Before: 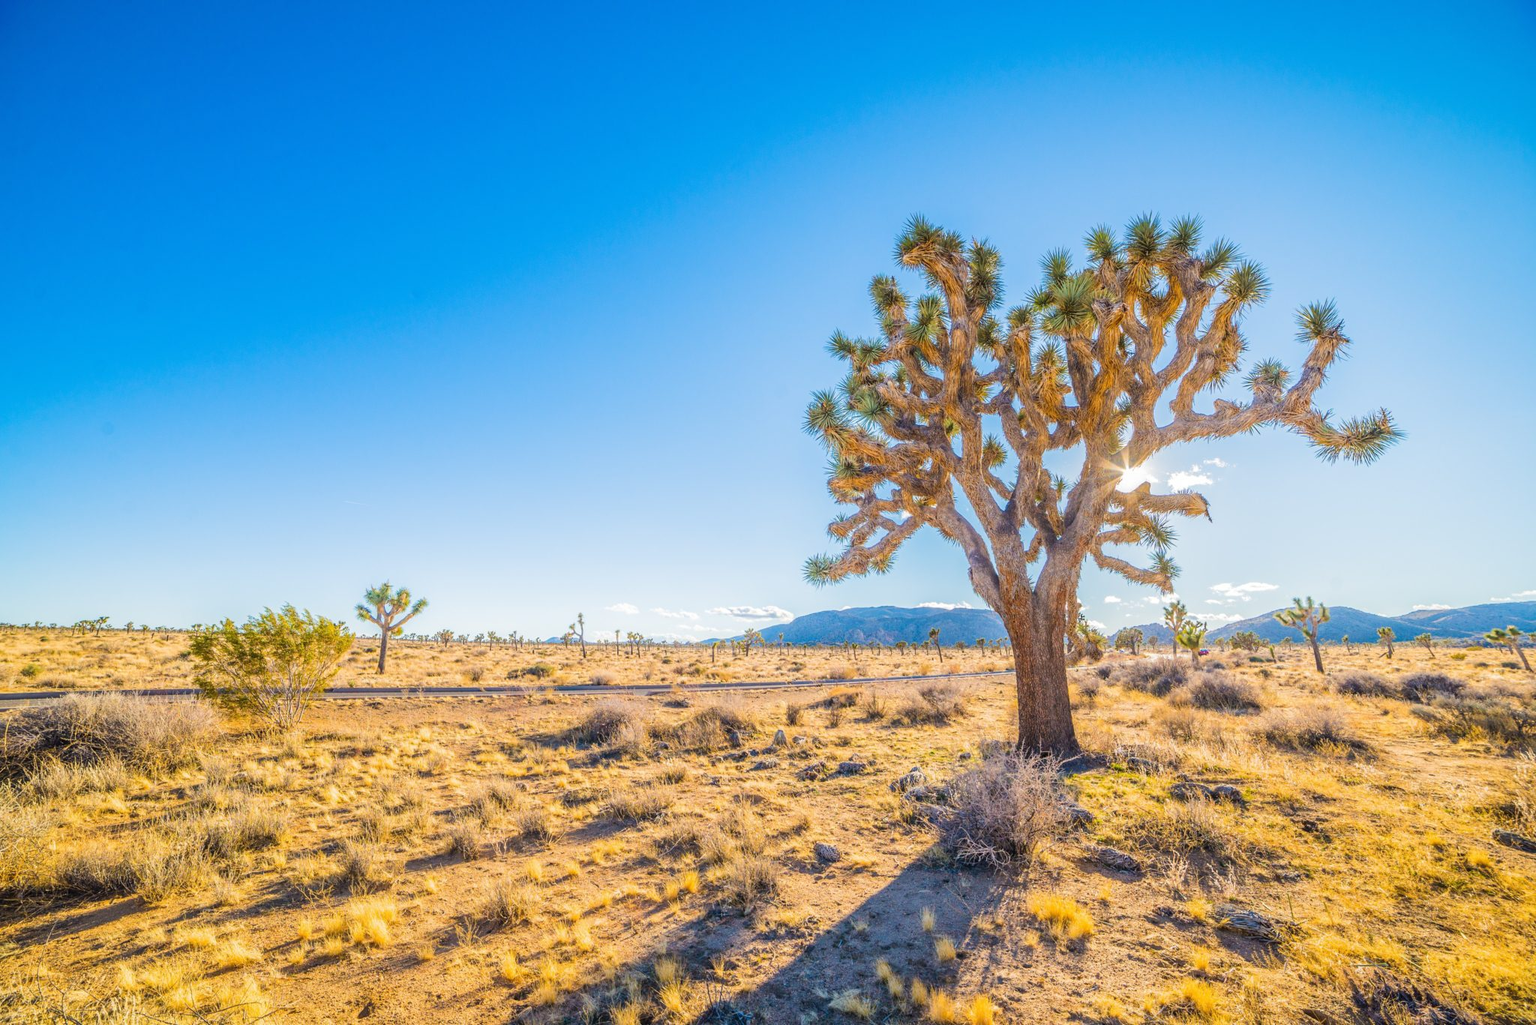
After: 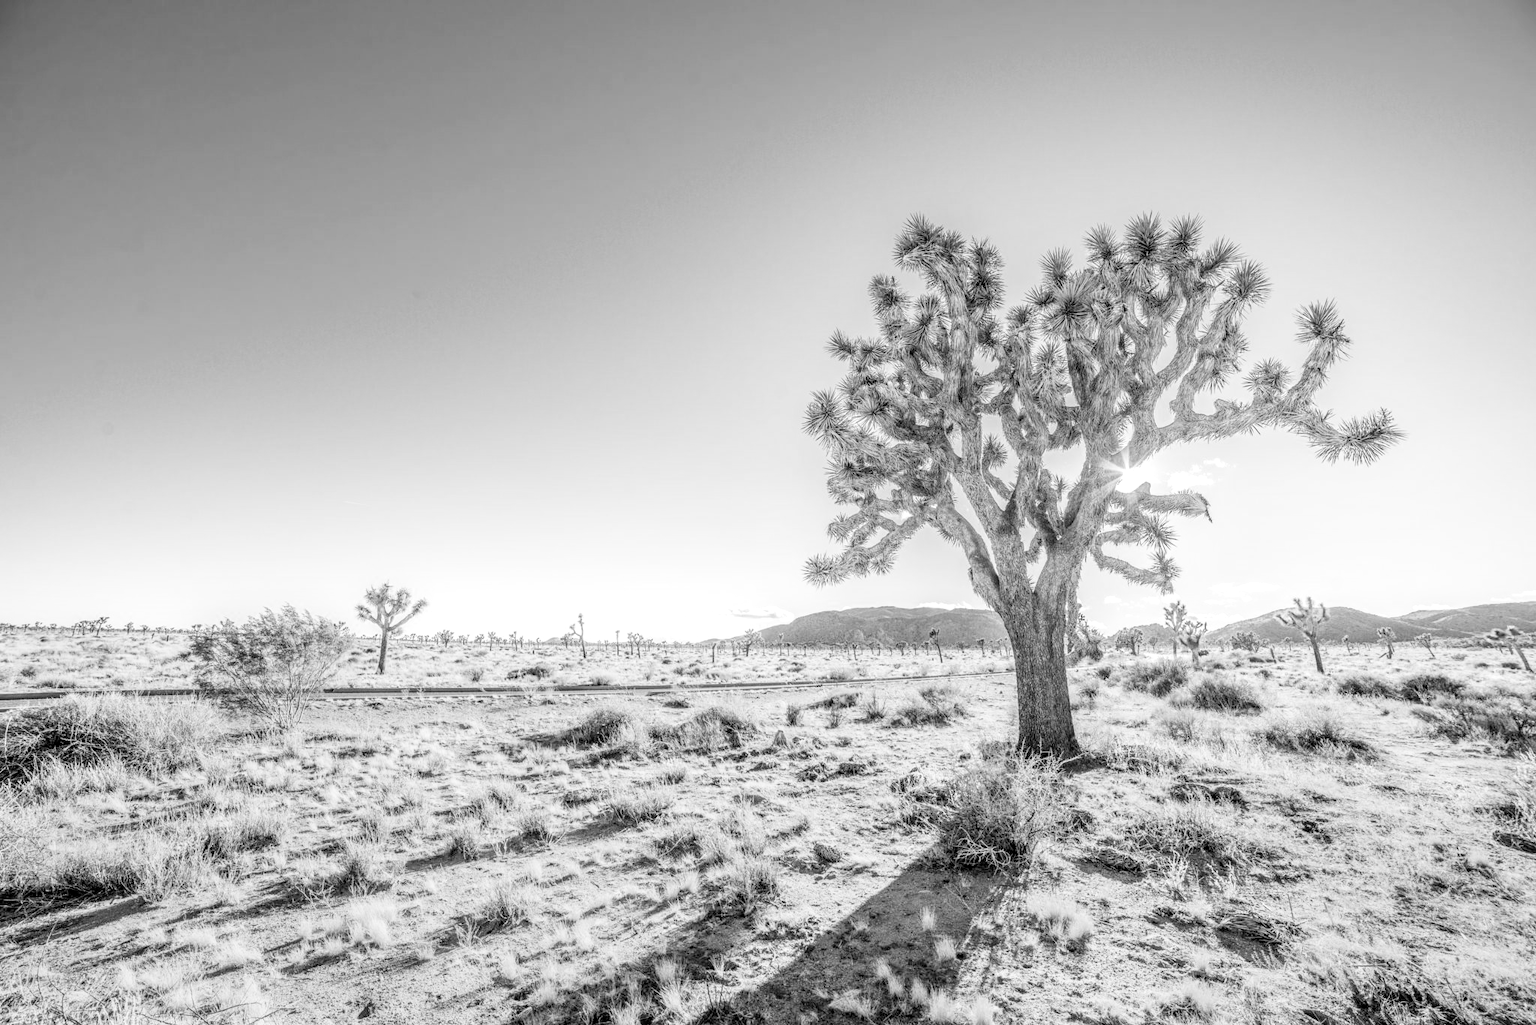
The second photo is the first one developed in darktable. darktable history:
monochrome: size 1
filmic rgb: black relative exposure -5 EV, white relative exposure 3.2 EV, hardness 3.42, contrast 1.2, highlights saturation mix -30%
exposure: black level correction 0, exposure 0.7 EV, compensate exposure bias true, compensate highlight preservation false
local contrast: on, module defaults
